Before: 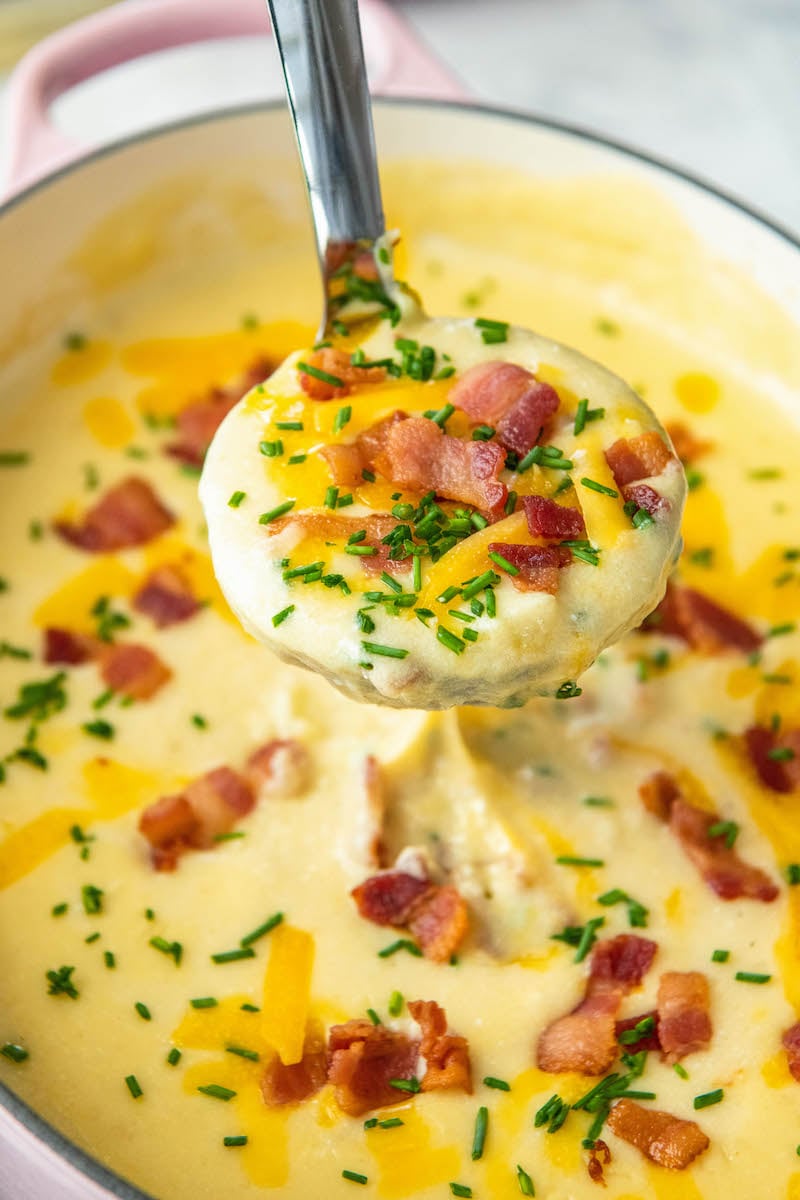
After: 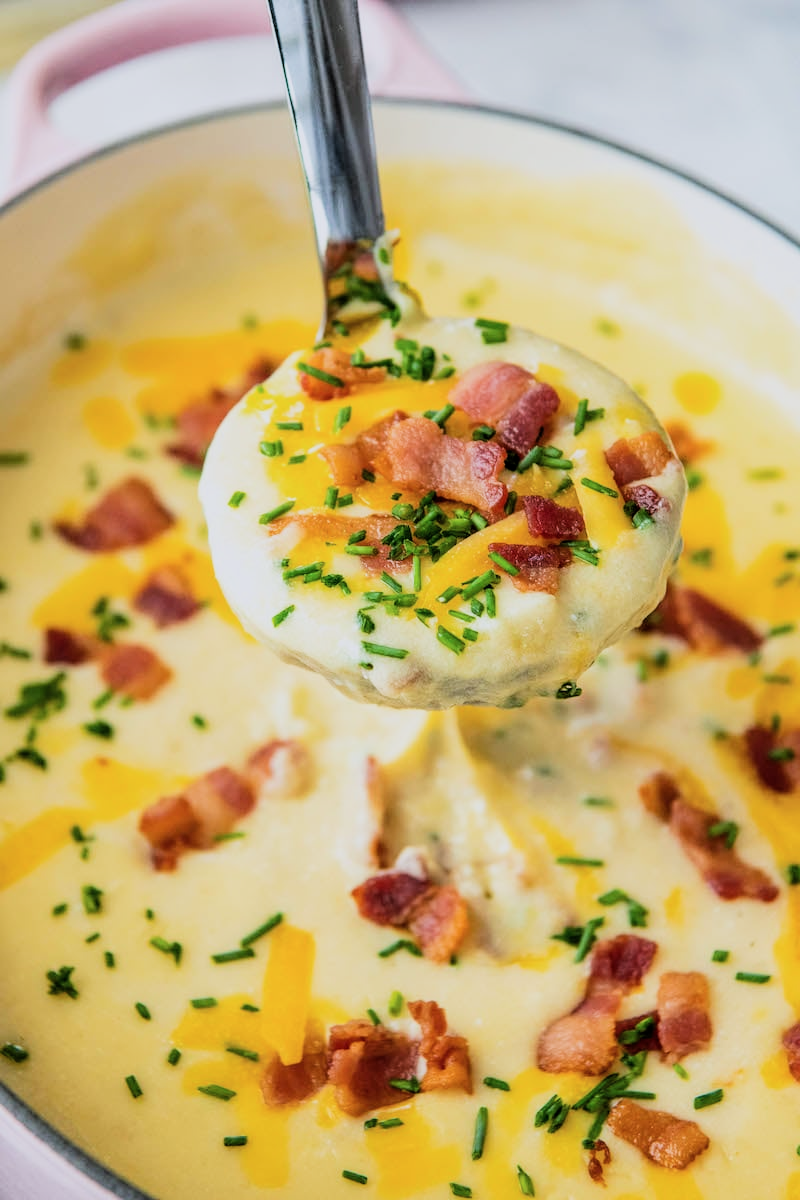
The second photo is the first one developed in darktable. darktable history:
color calibration: illuminant as shot in camera, x 0.358, y 0.373, temperature 4628.91 K
filmic rgb: black relative exposure -5 EV, hardness 2.88, contrast 1.3, highlights saturation mix -30%
